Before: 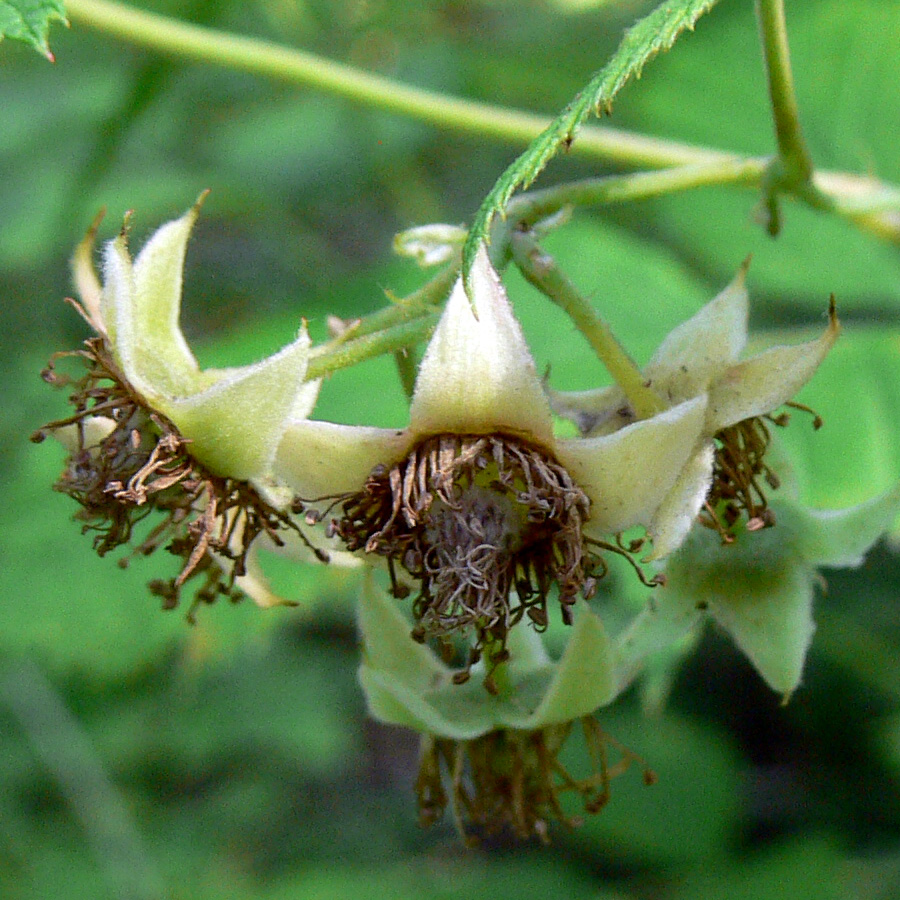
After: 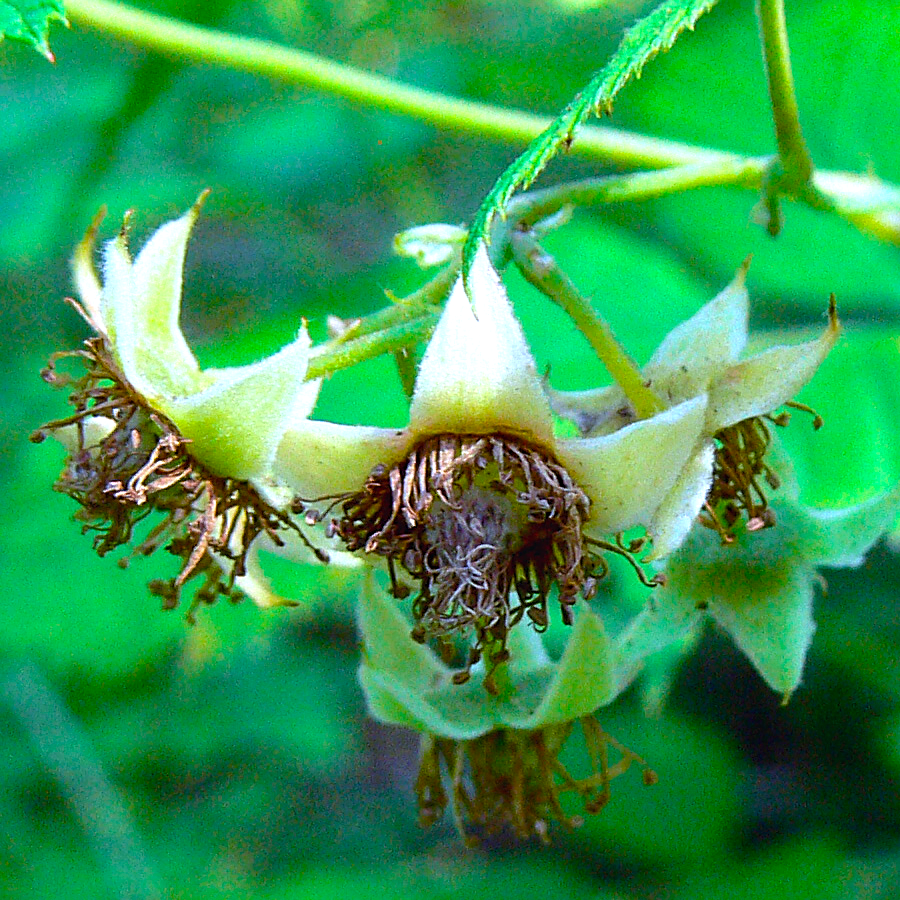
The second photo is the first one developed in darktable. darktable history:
sharpen: on, module defaults
color calibration: x 0.38, y 0.39, temperature 4086.04 K
exposure: black level correction -0.002, exposure 0.54 EV, compensate highlight preservation false
color balance rgb: linear chroma grading › global chroma 15%, perceptual saturation grading › global saturation 30%
